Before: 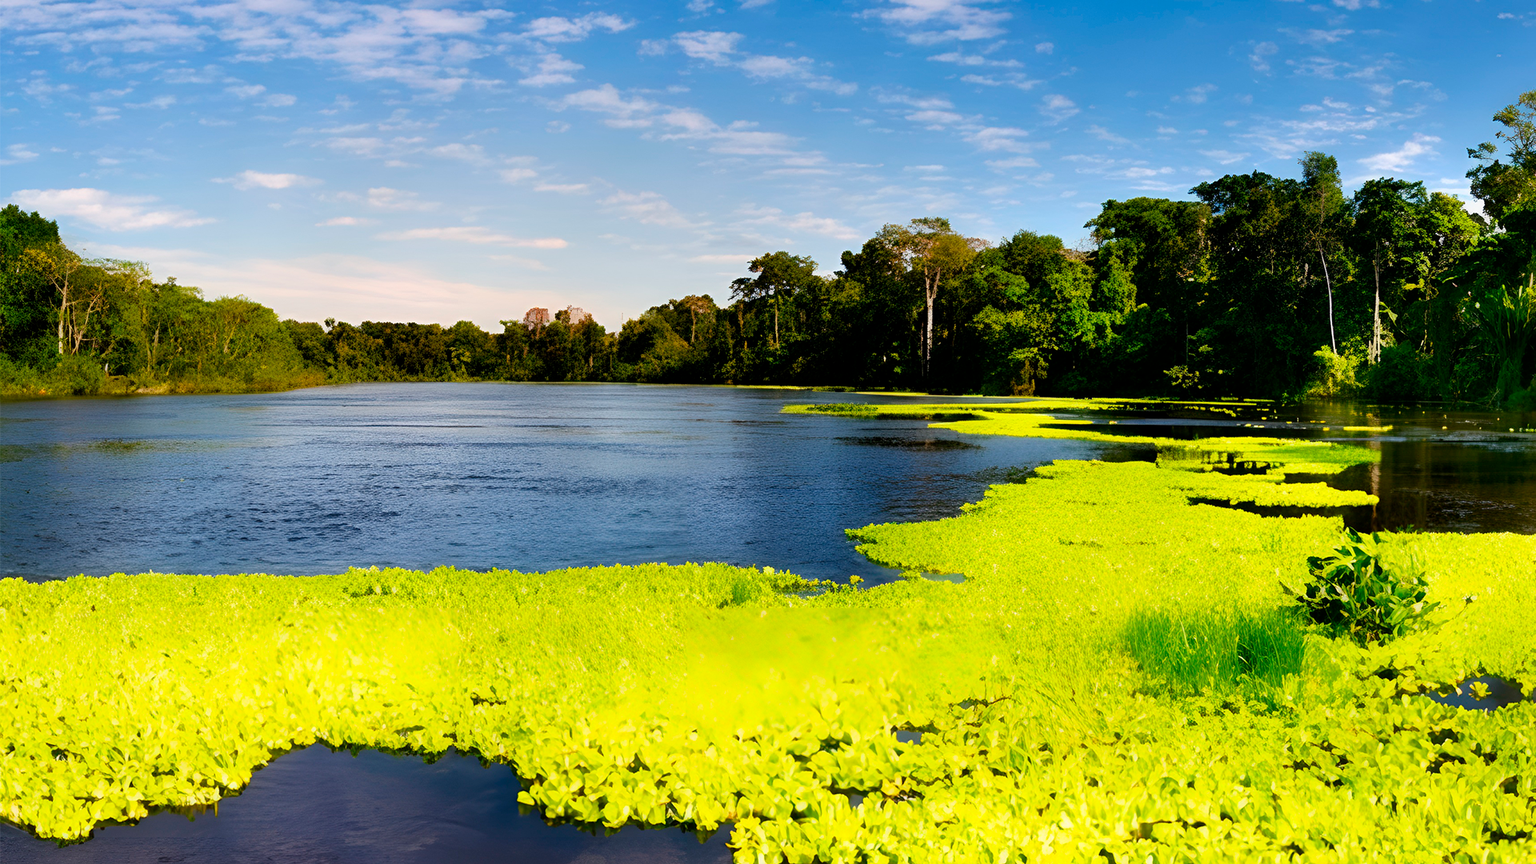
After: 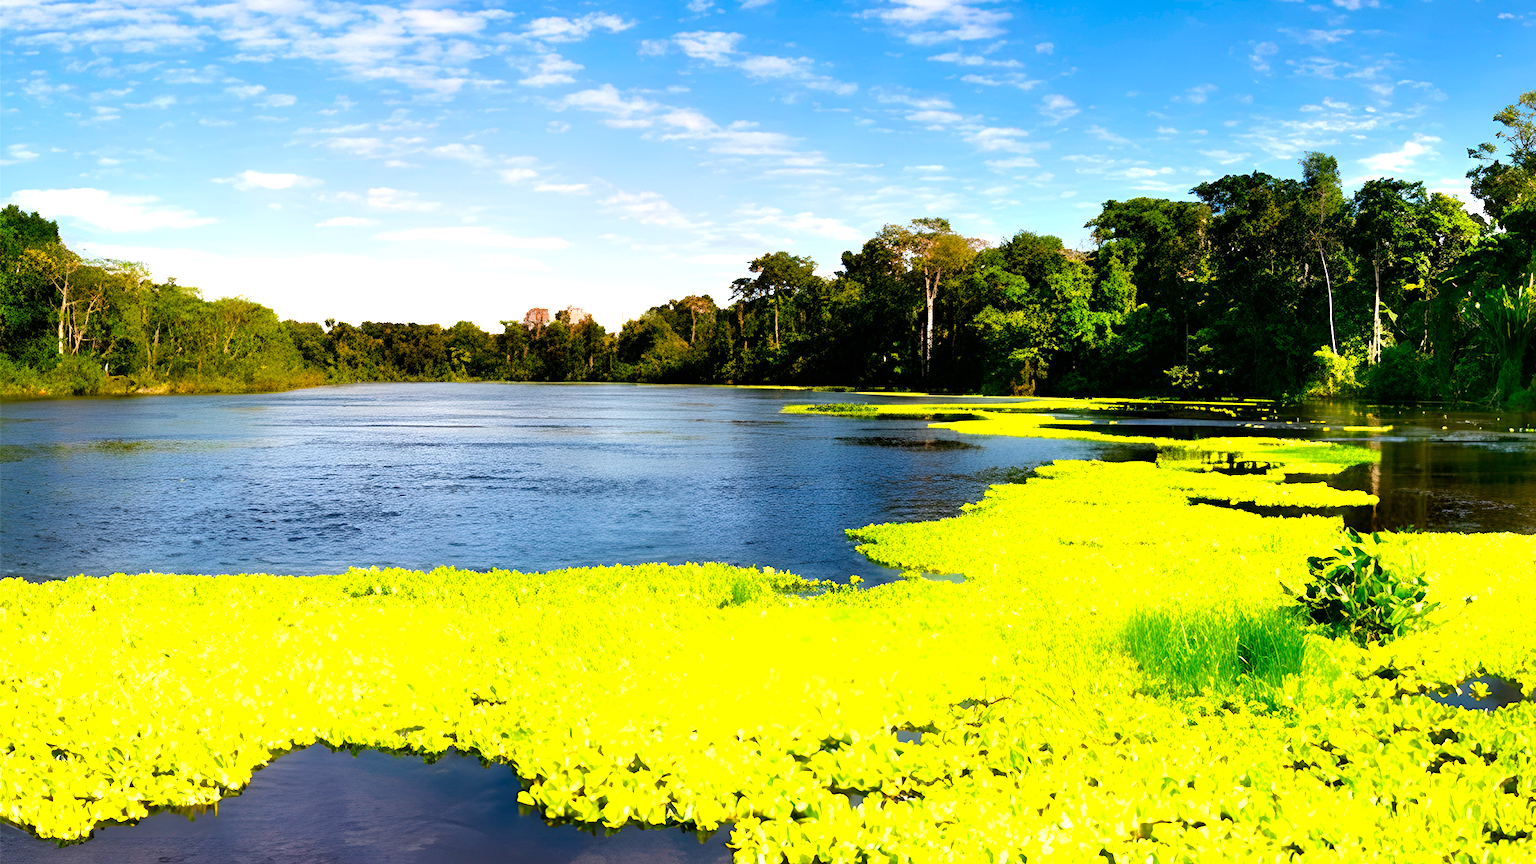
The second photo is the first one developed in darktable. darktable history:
exposure: black level correction 0, exposure 0.686 EV, compensate highlight preservation false
